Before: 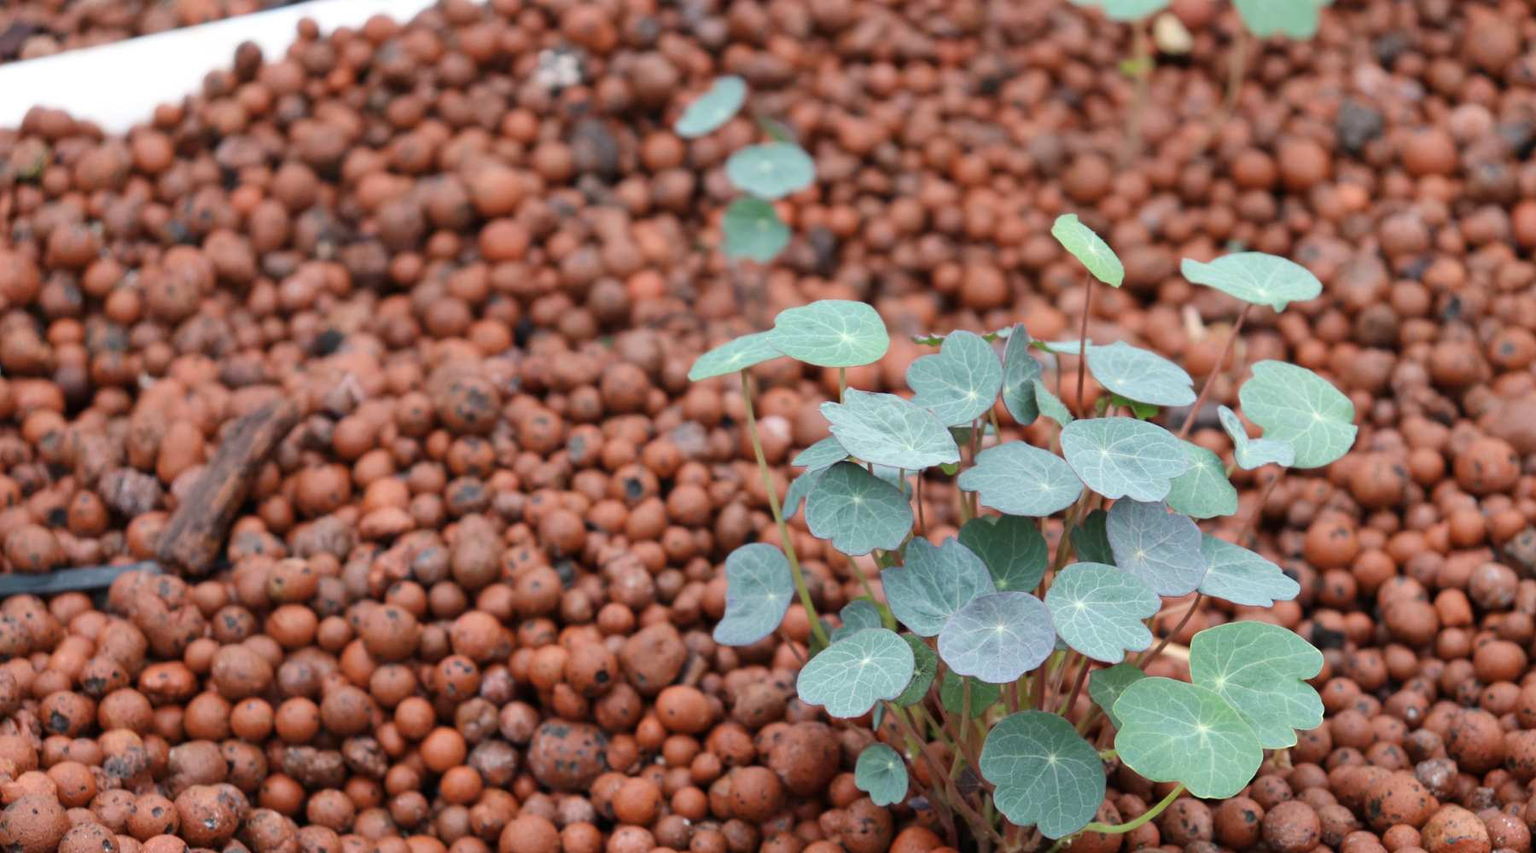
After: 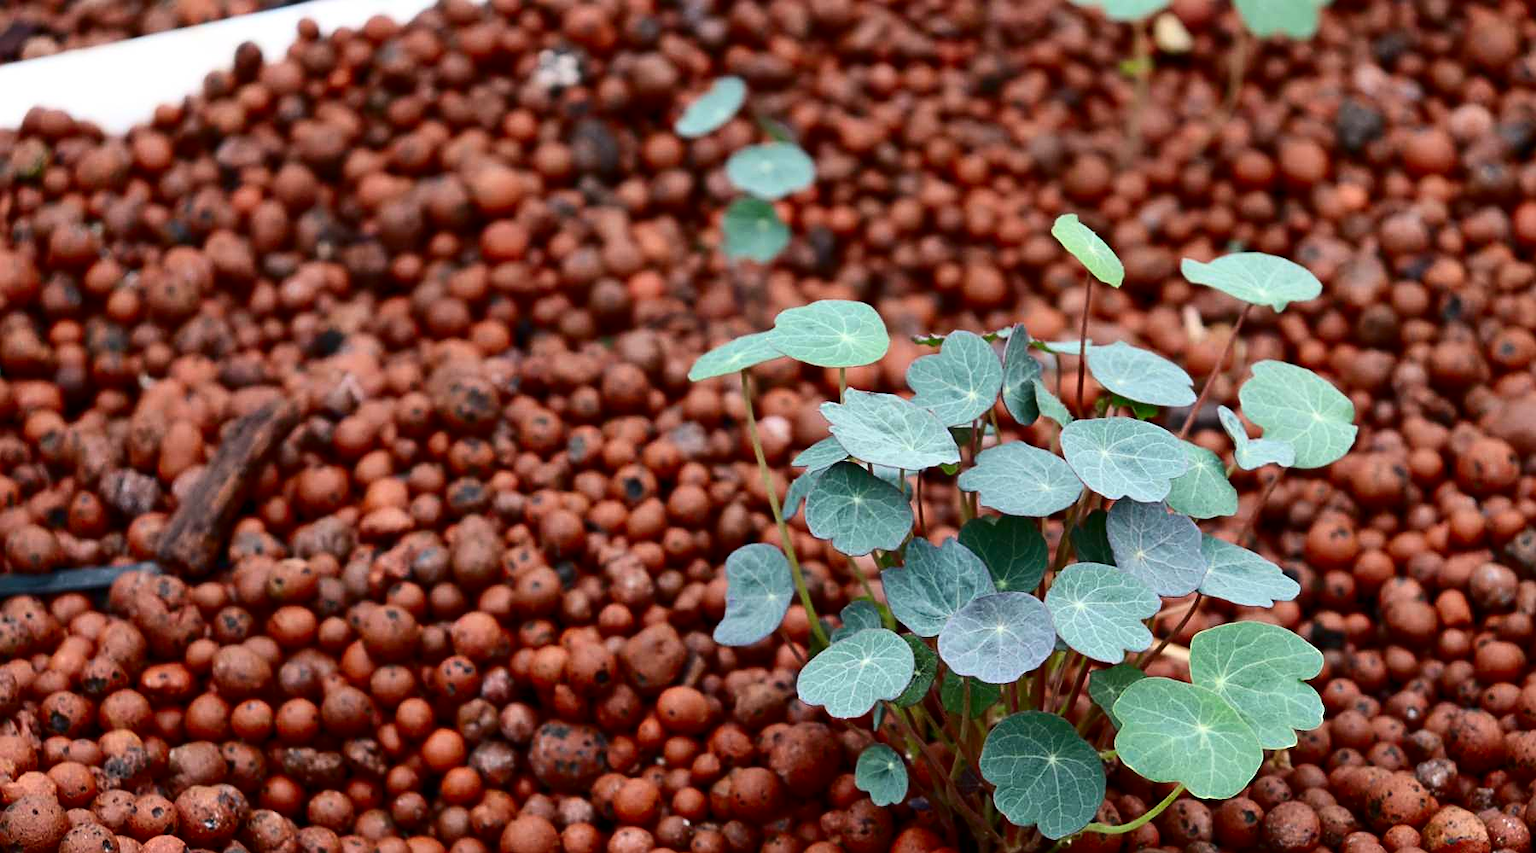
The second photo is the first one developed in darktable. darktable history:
sharpen: on, module defaults
contrast brightness saturation: contrast 0.217, brightness -0.186, saturation 0.231
